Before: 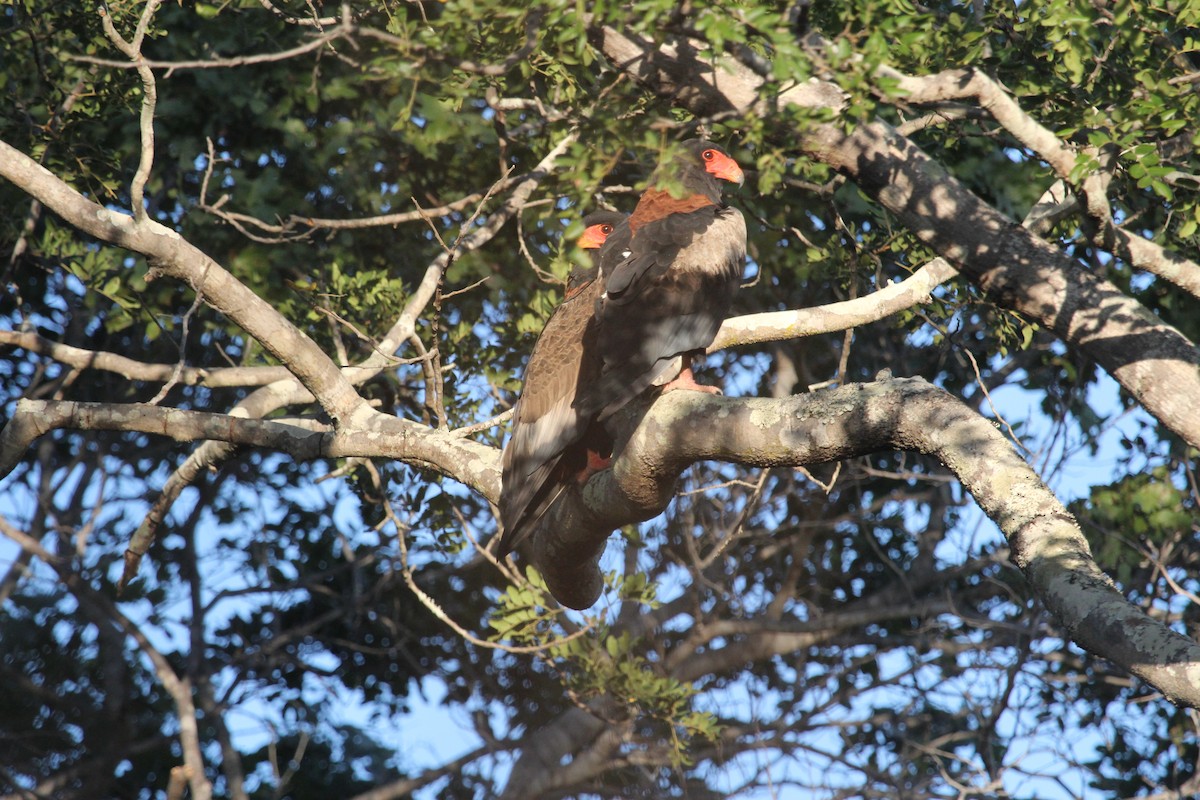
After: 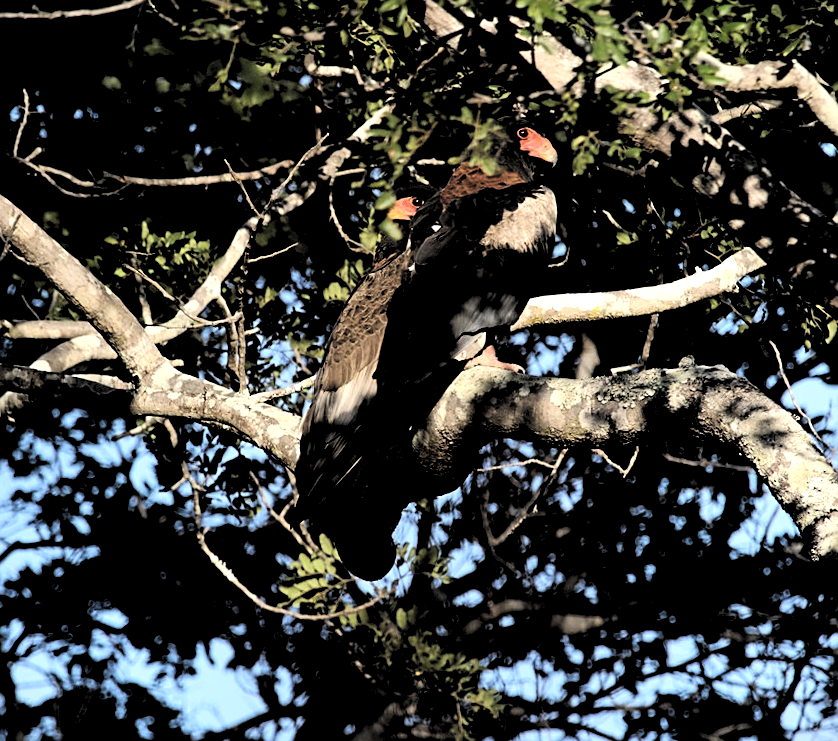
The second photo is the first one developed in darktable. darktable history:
crop and rotate: angle -3.01°, left 13.945%, top 0.018%, right 10.803%, bottom 0.079%
exposure: exposure 0.295 EV, compensate exposure bias true, compensate highlight preservation false
sharpen: on, module defaults
tone curve: curves: ch0 [(0, 0) (0.003, 0.03) (0.011, 0.03) (0.025, 0.033) (0.044, 0.035) (0.069, 0.04) (0.1, 0.046) (0.136, 0.052) (0.177, 0.08) (0.224, 0.121) (0.277, 0.225) (0.335, 0.343) (0.399, 0.456) (0.468, 0.555) (0.543, 0.647) (0.623, 0.732) (0.709, 0.808) (0.801, 0.886) (0.898, 0.947) (1, 1)], color space Lab, linked channels, preserve colors none
vignetting: fall-off start 116.24%, fall-off radius 59.62%
levels: levels [0.514, 0.759, 1]
